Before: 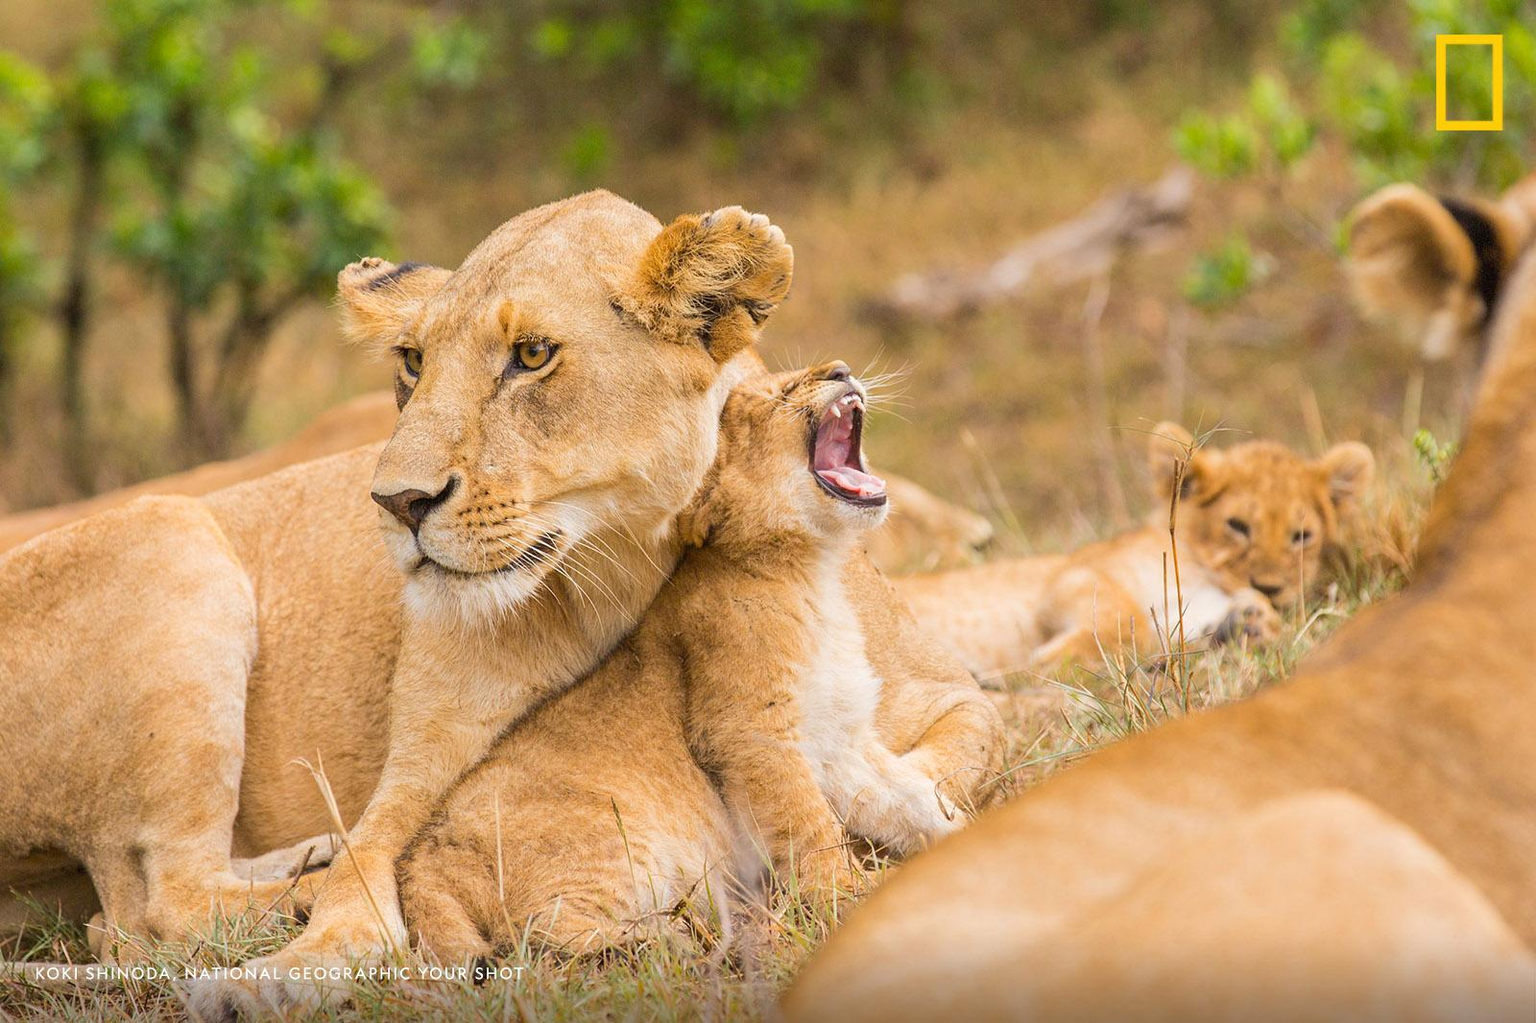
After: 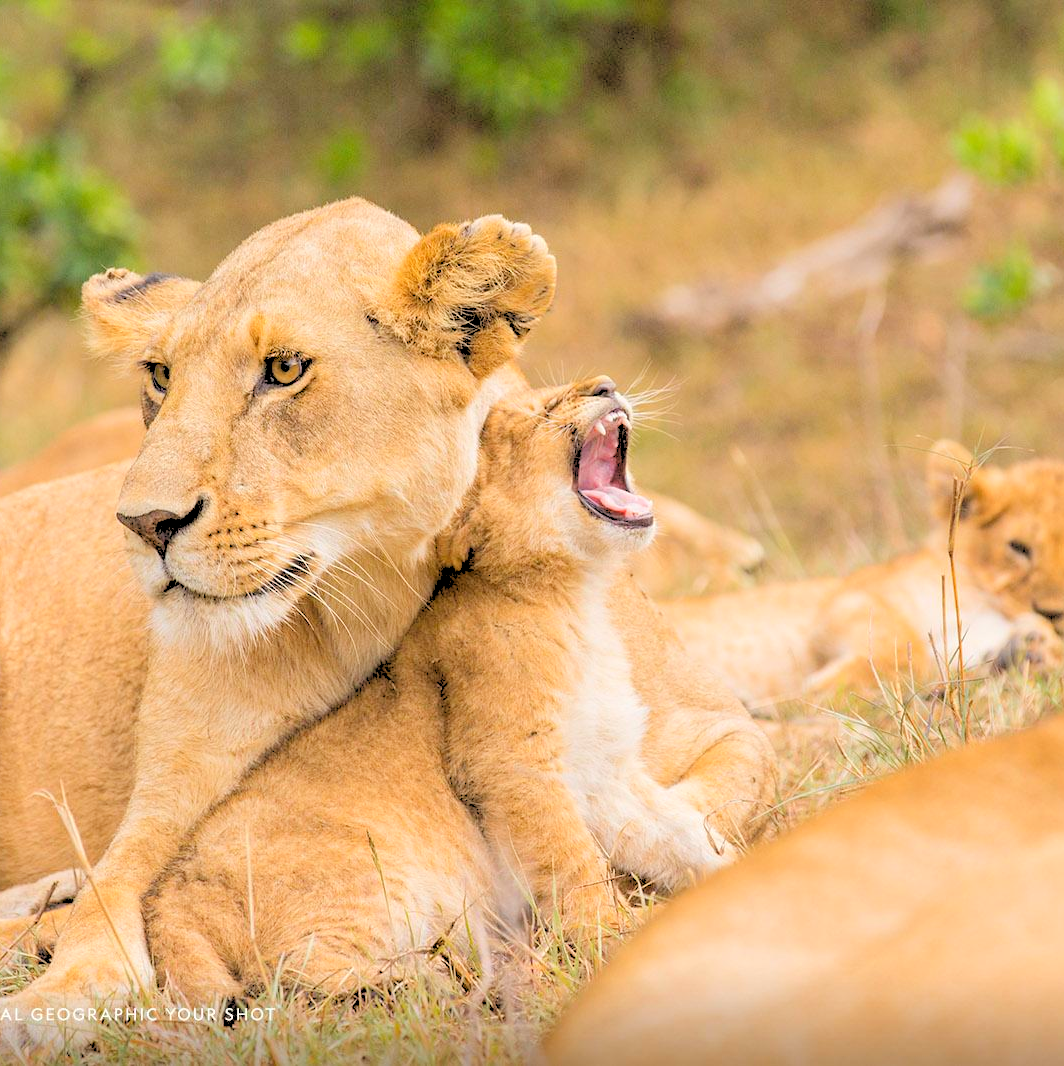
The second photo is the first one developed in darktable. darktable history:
rgb levels: levels [[0.027, 0.429, 0.996], [0, 0.5, 1], [0, 0.5, 1]]
crop: left 16.899%, right 16.556%
tone equalizer: on, module defaults
